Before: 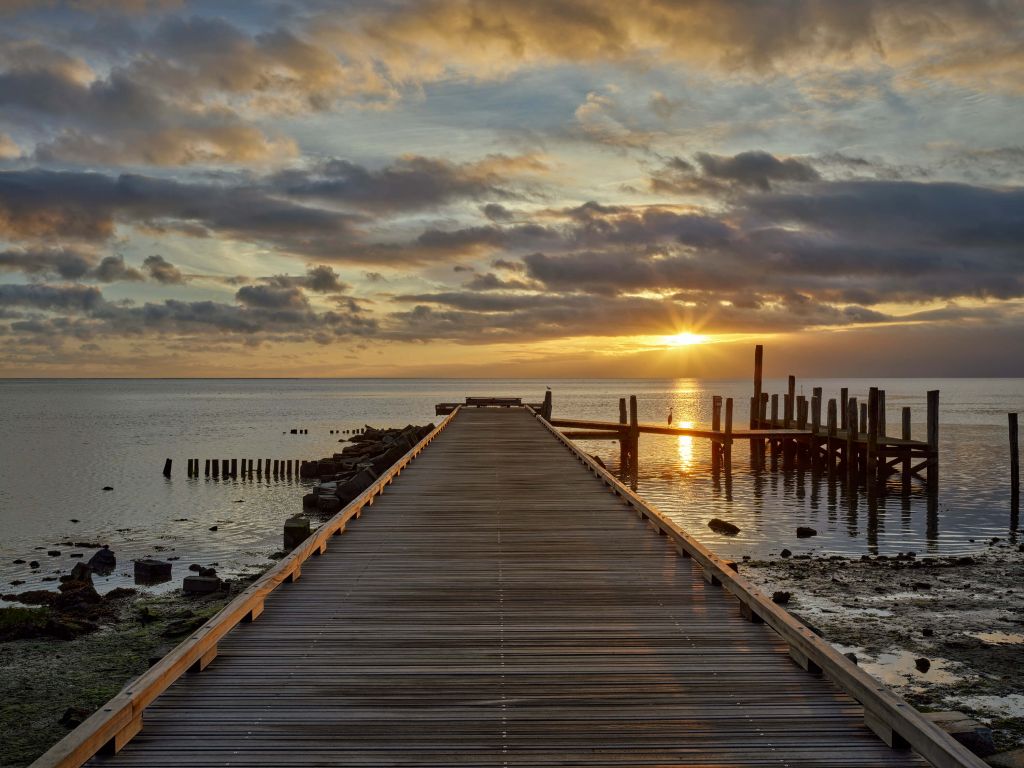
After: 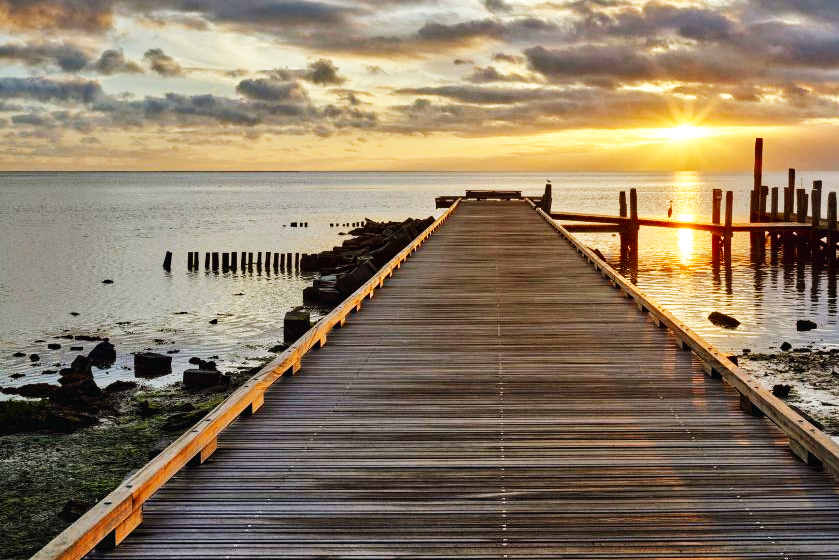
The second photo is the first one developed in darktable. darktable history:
crop: top 26.959%, right 18.018%
base curve: curves: ch0 [(0, 0.003) (0.001, 0.002) (0.006, 0.004) (0.02, 0.022) (0.048, 0.086) (0.094, 0.234) (0.162, 0.431) (0.258, 0.629) (0.385, 0.8) (0.548, 0.918) (0.751, 0.988) (1, 1)], preserve colors none
shadows and highlights: soften with gaussian
